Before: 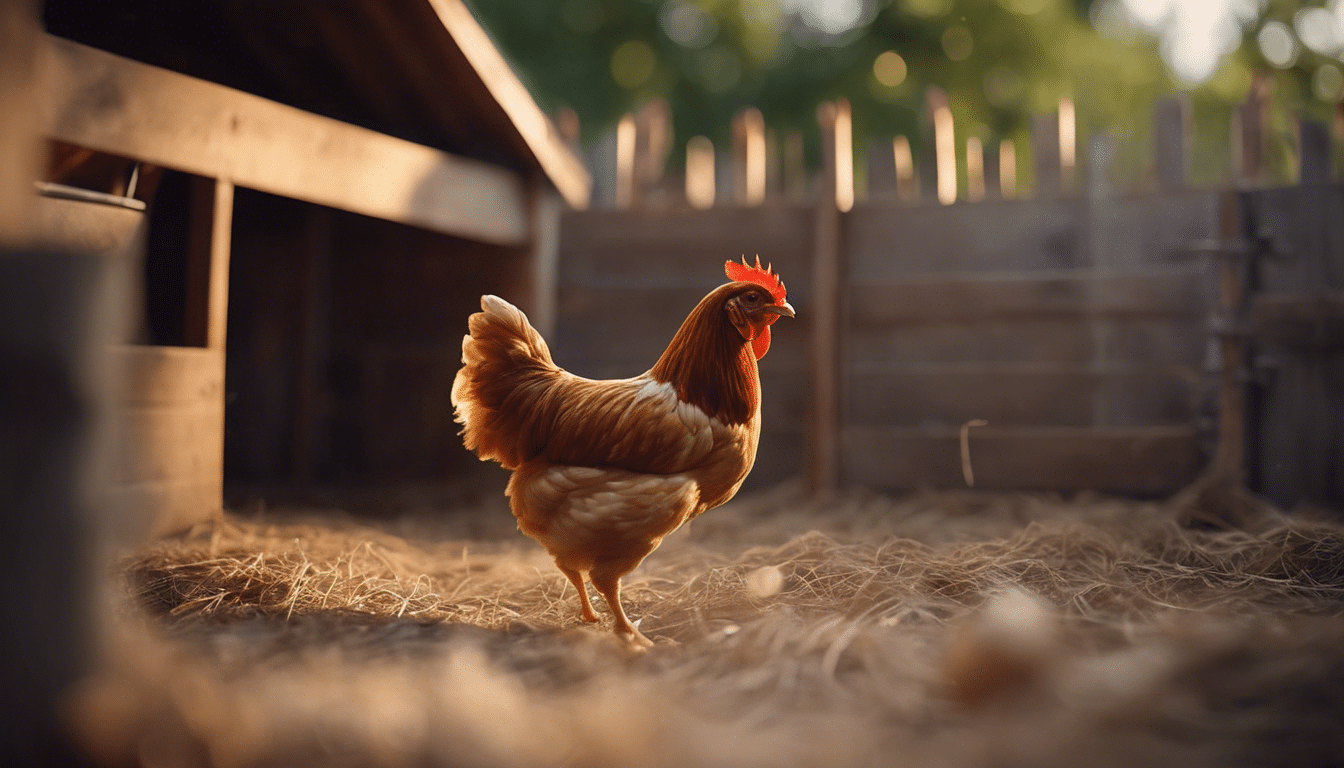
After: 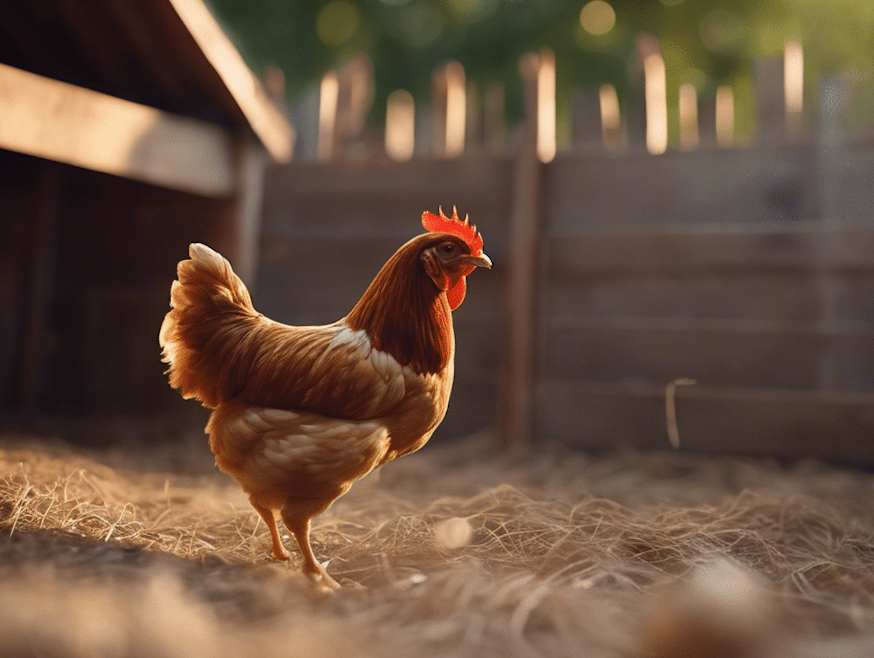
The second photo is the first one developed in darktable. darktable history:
crop and rotate: left 14.436%, right 18.898%
rotate and perspective: rotation 1.69°, lens shift (vertical) -0.023, lens shift (horizontal) -0.291, crop left 0.025, crop right 0.988, crop top 0.092, crop bottom 0.842
